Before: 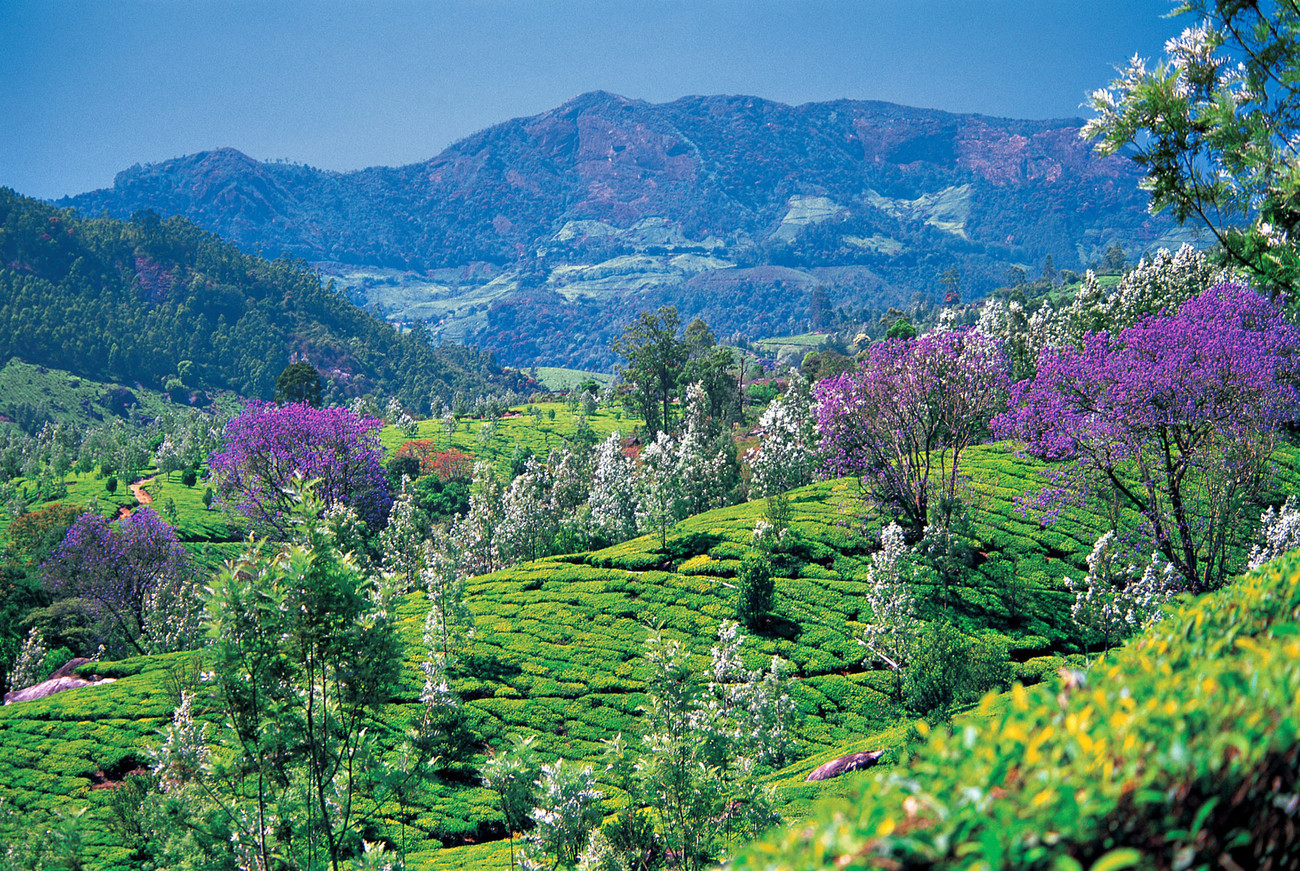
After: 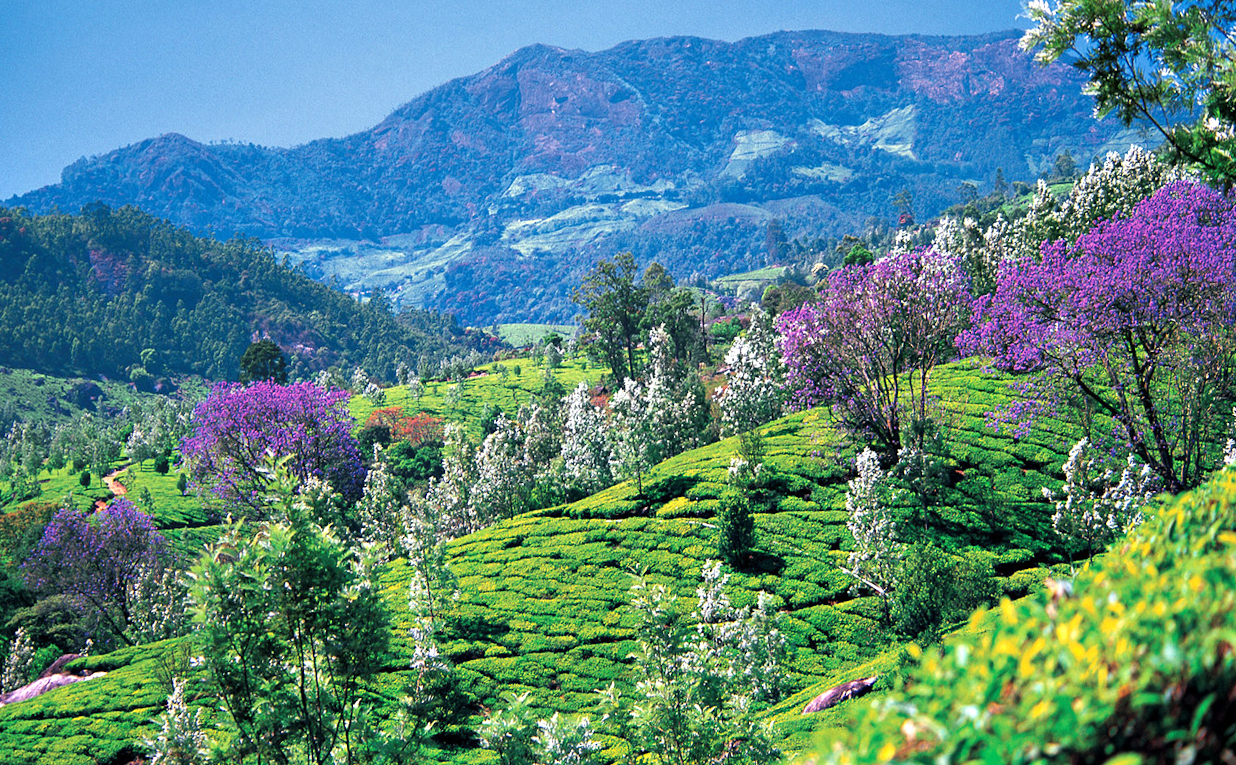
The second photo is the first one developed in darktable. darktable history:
rotate and perspective: rotation -5°, crop left 0.05, crop right 0.952, crop top 0.11, crop bottom 0.89
tone equalizer: -8 EV -0.417 EV, -7 EV -0.389 EV, -6 EV -0.333 EV, -5 EV -0.222 EV, -3 EV 0.222 EV, -2 EV 0.333 EV, -1 EV 0.389 EV, +0 EV 0.417 EV, edges refinement/feathering 500, mask exposure compensation -1.57 EV, preserve details no
